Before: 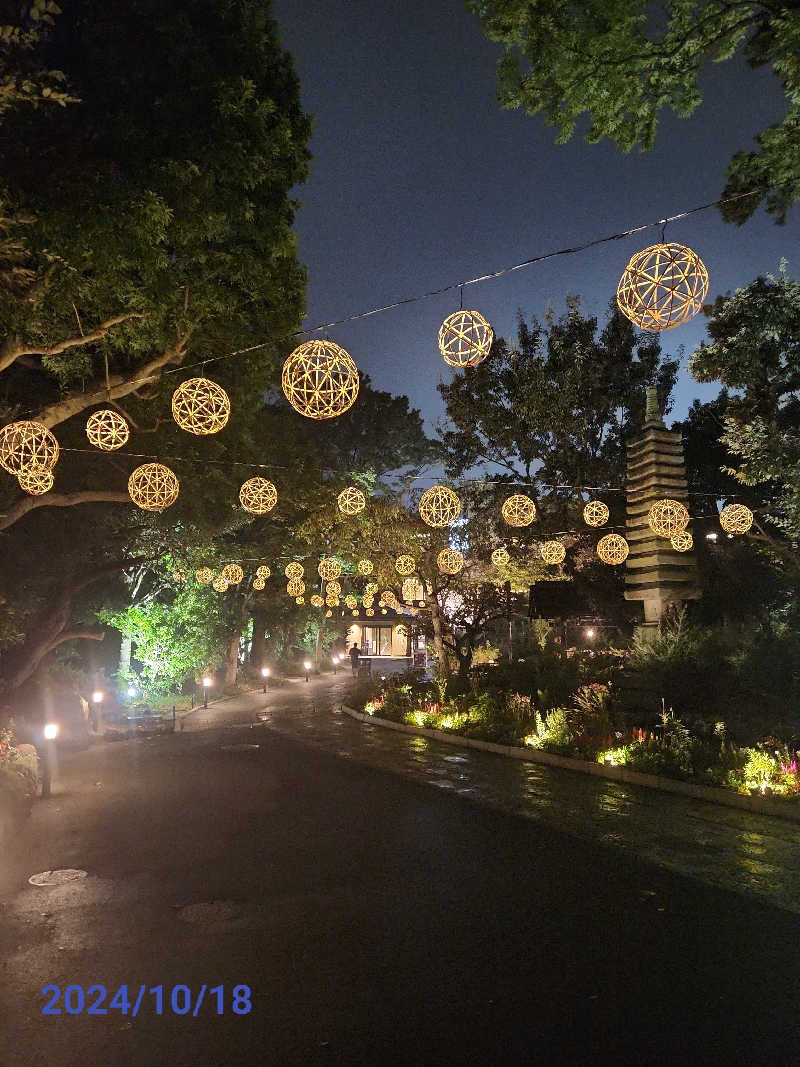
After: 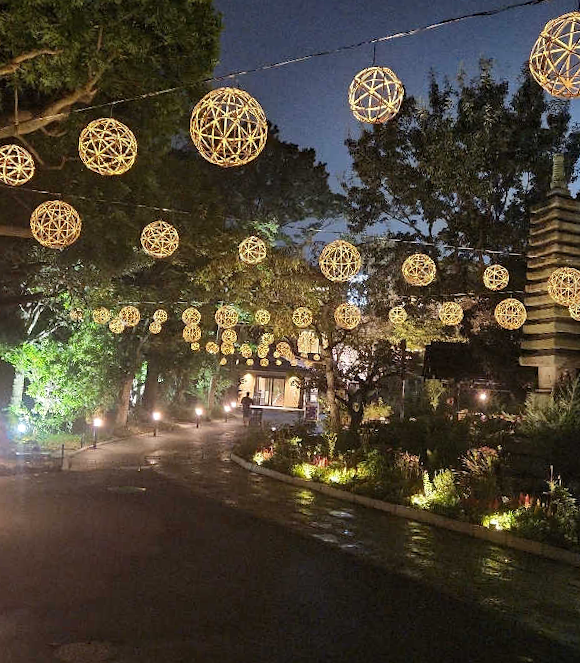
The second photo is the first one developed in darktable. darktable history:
crop and rotate: angle -3.42°, left 9.774%, top 21.262%, right 11.97%, bottom 11.768%
haze removal: compatibility mode true, adaptive false
